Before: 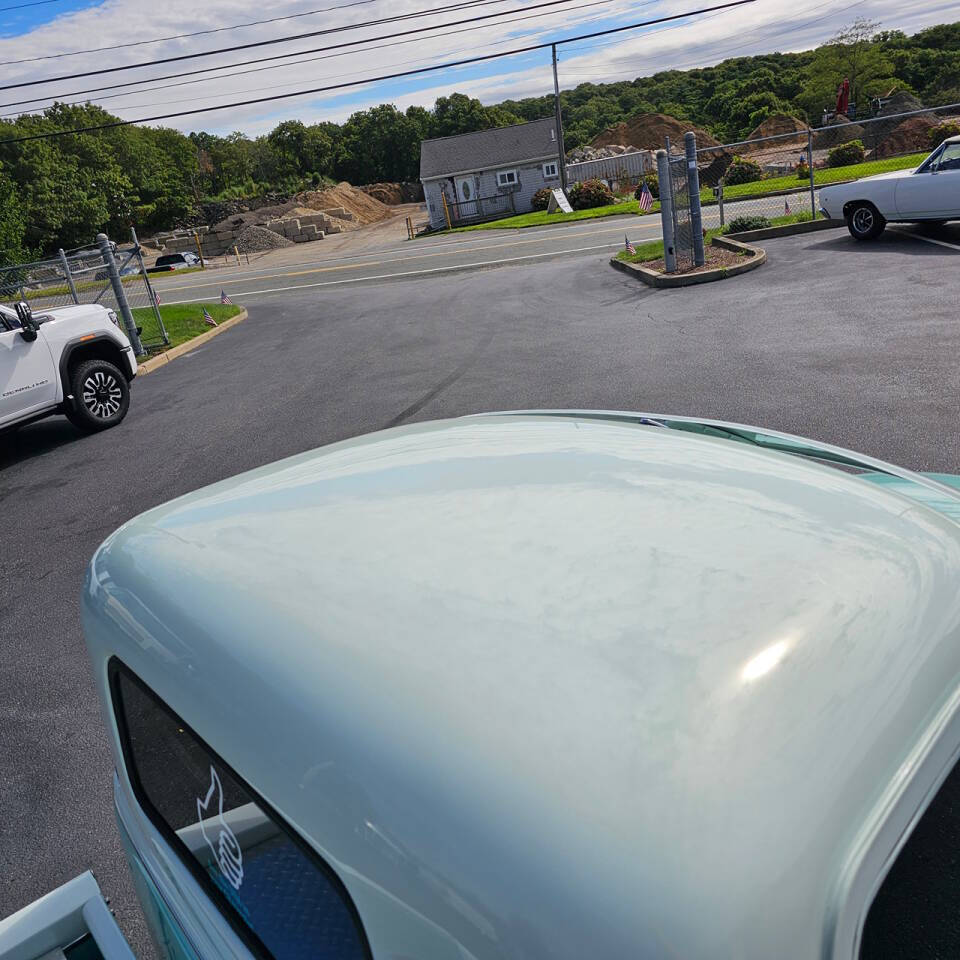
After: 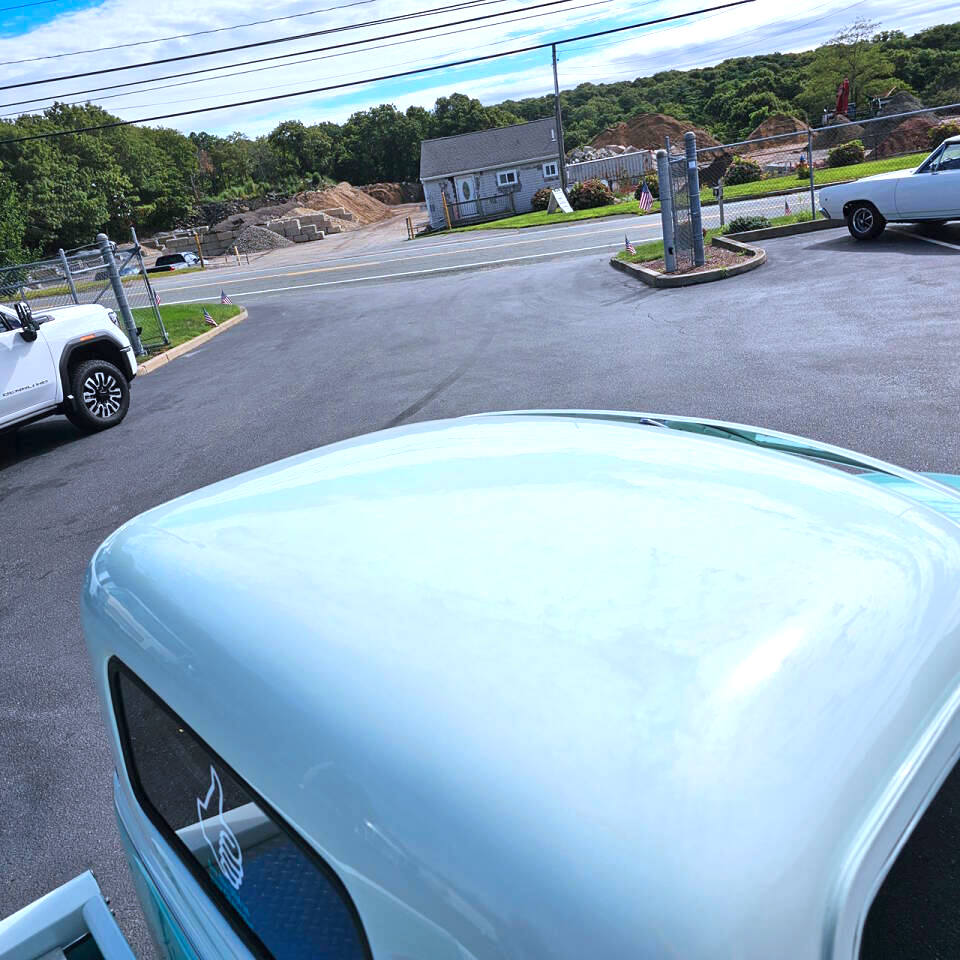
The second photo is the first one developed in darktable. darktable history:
exposure: black level correction 0, exposure 0.7 EV, compensate highlight preservation false
color correction: highlights a* -2.24, highlights b* -18.1
